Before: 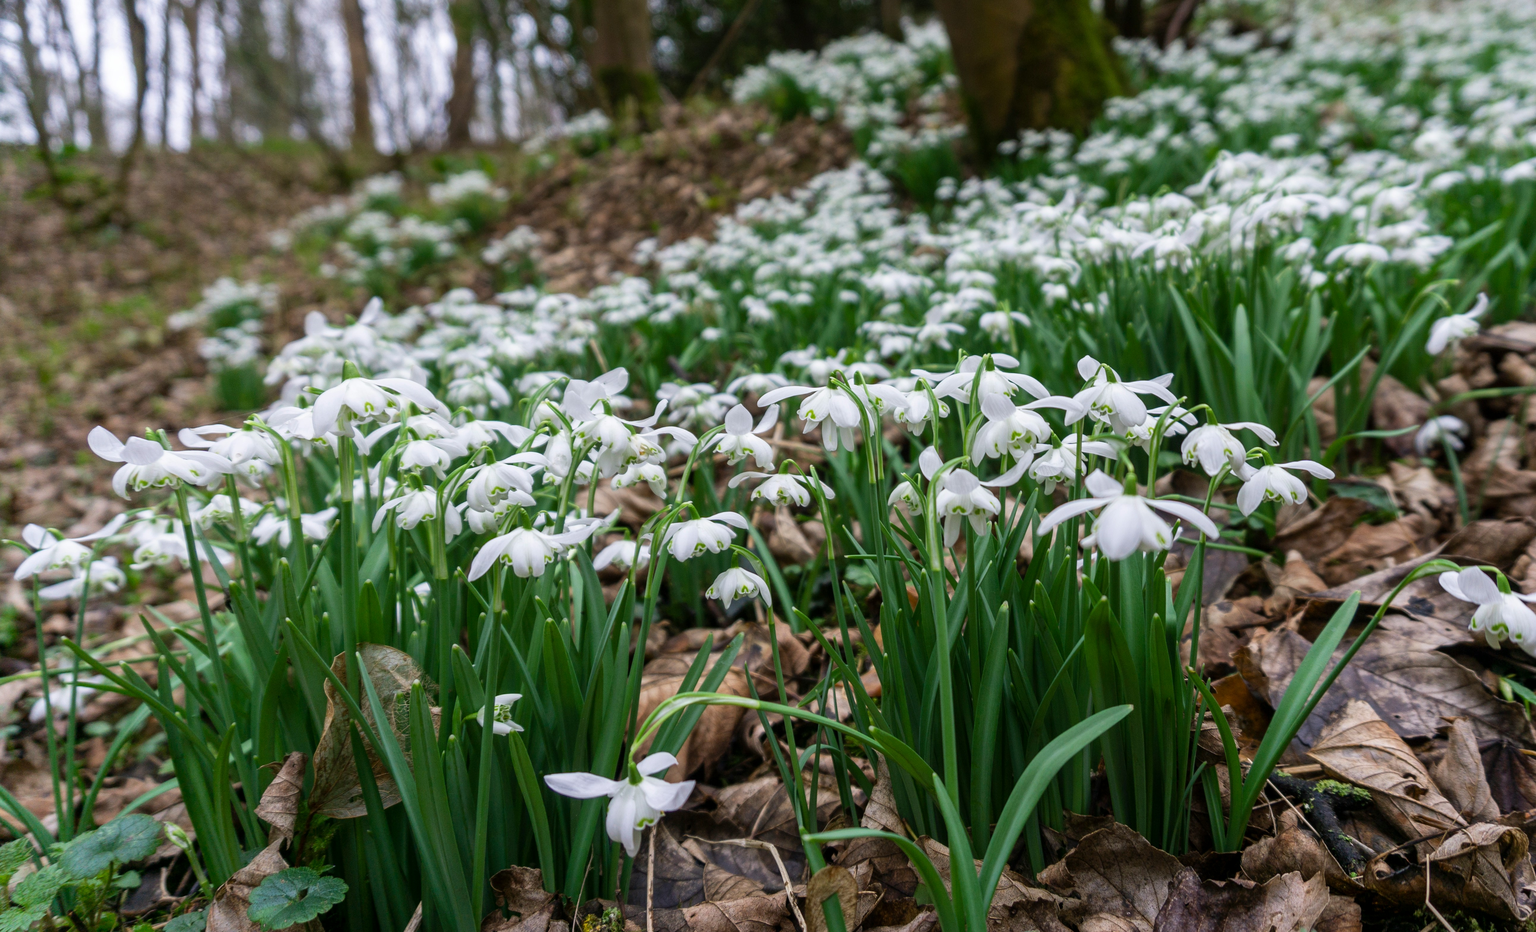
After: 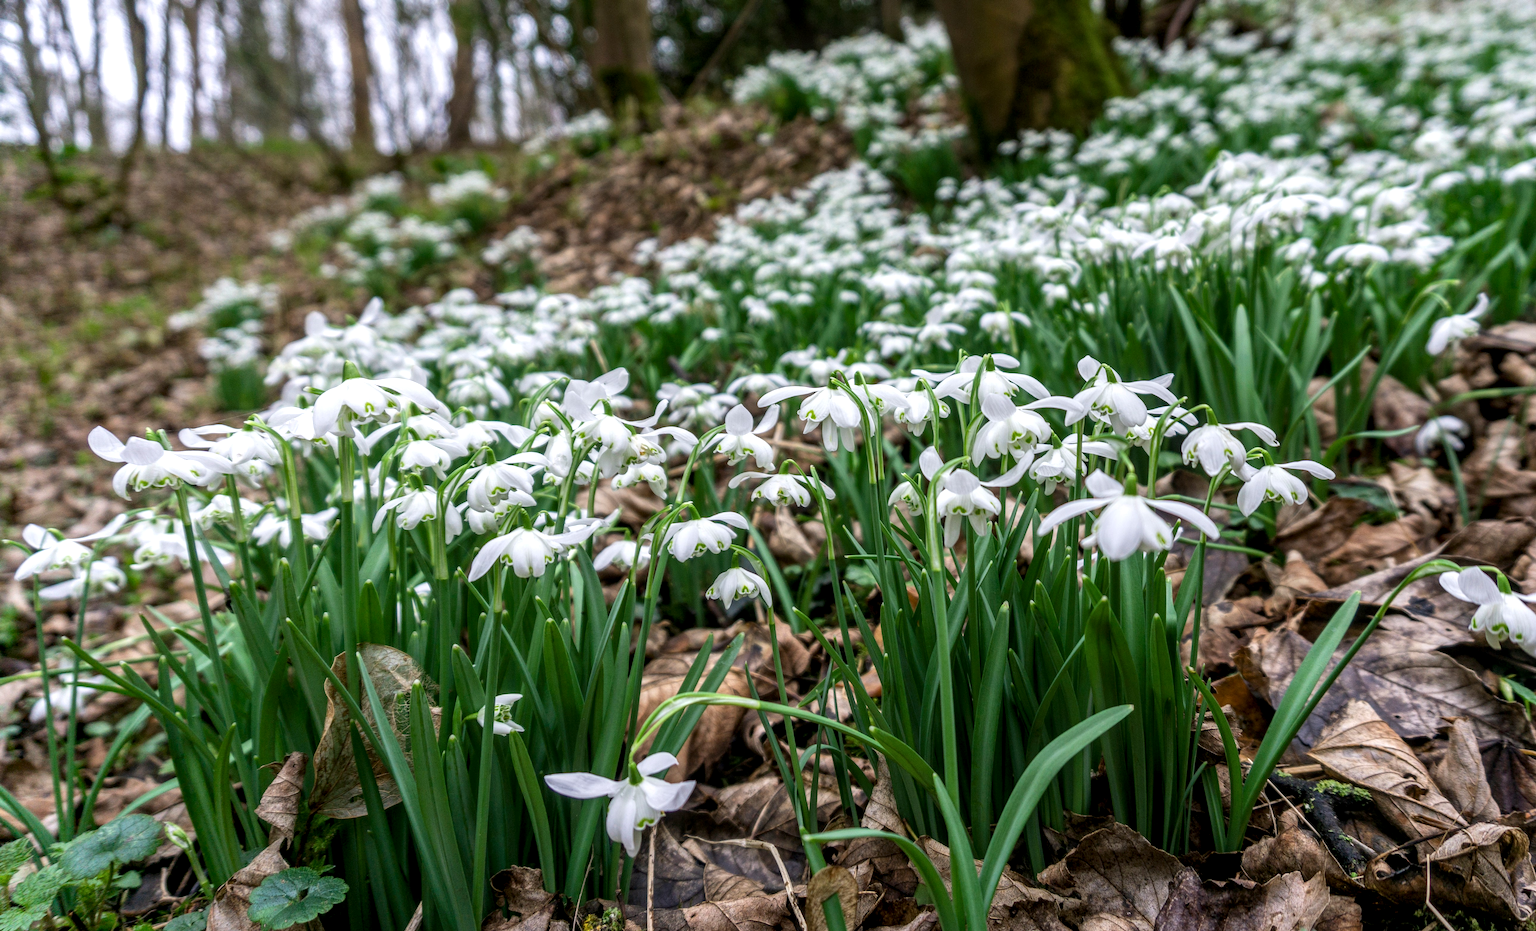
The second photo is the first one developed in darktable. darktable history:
exposure: exposure 0.198 EV
local contrast: highlights 32%, detail 134%
